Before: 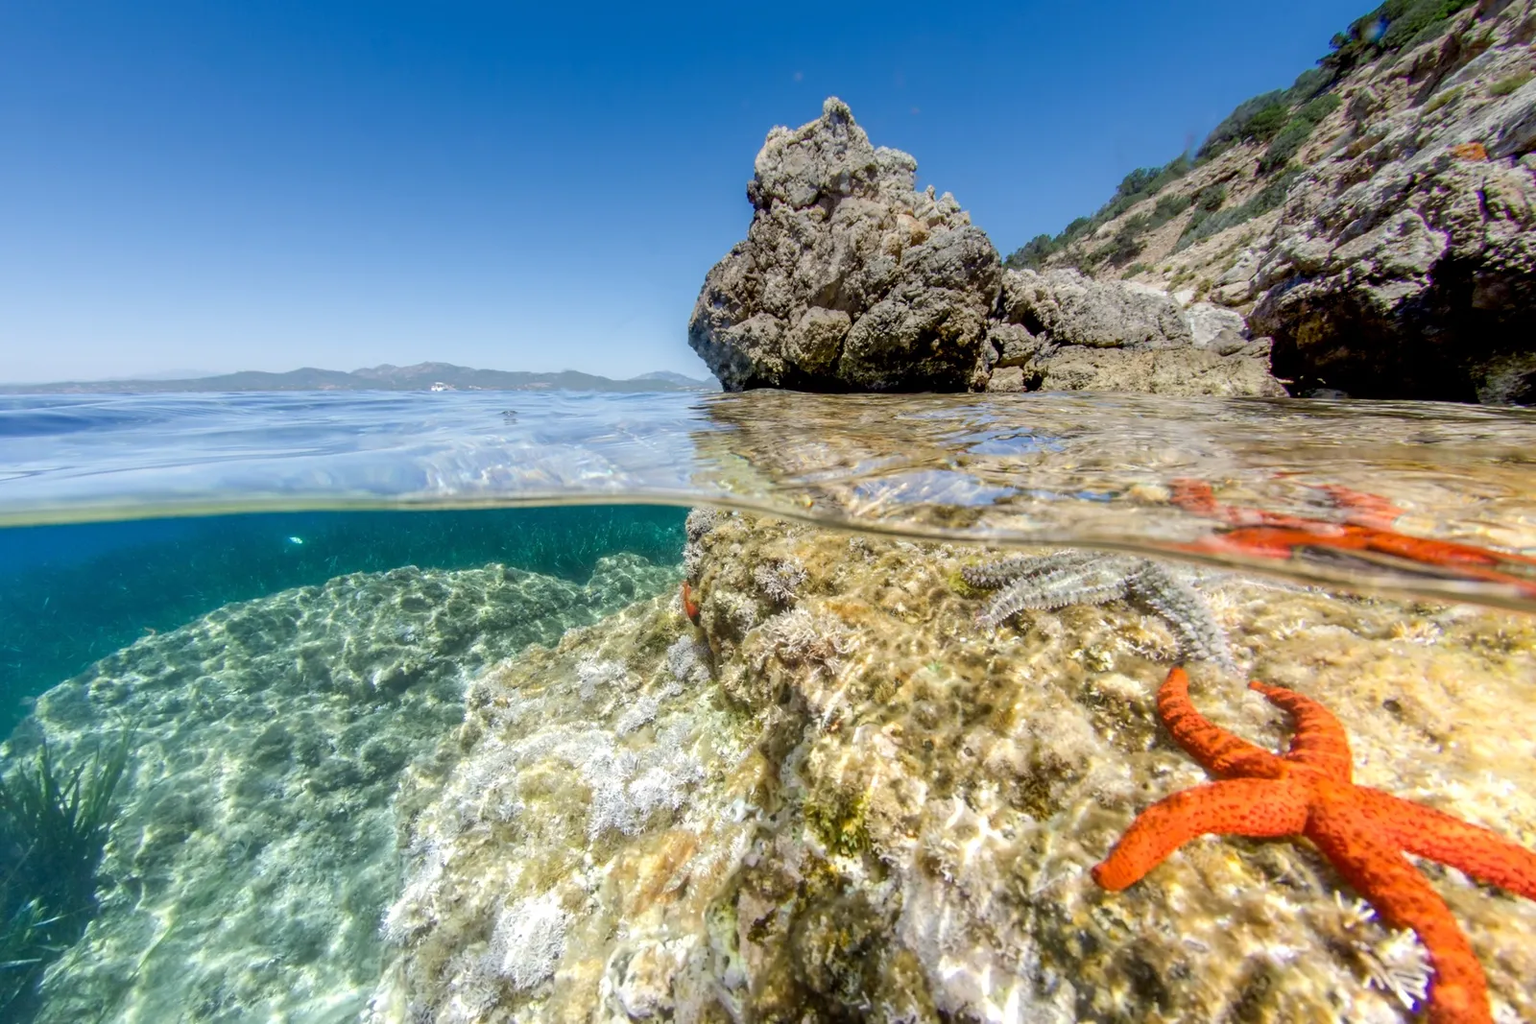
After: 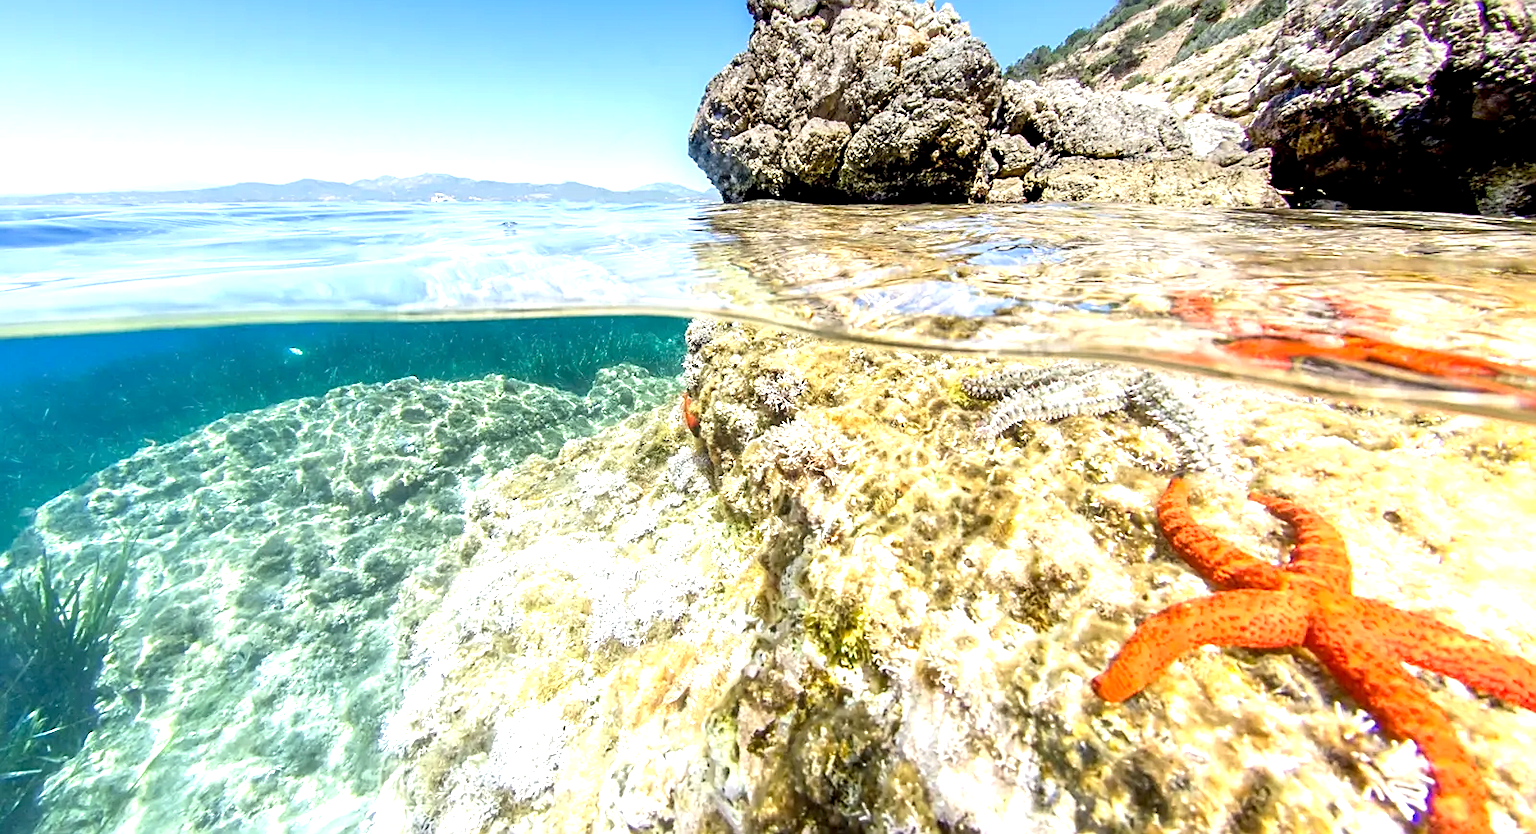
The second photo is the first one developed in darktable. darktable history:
exposure: black level correction 0.001, exposure 1.116 EV, compensate highlight preservation false
sharpen: amount 0.575
crop and rotate: top 18.507%
